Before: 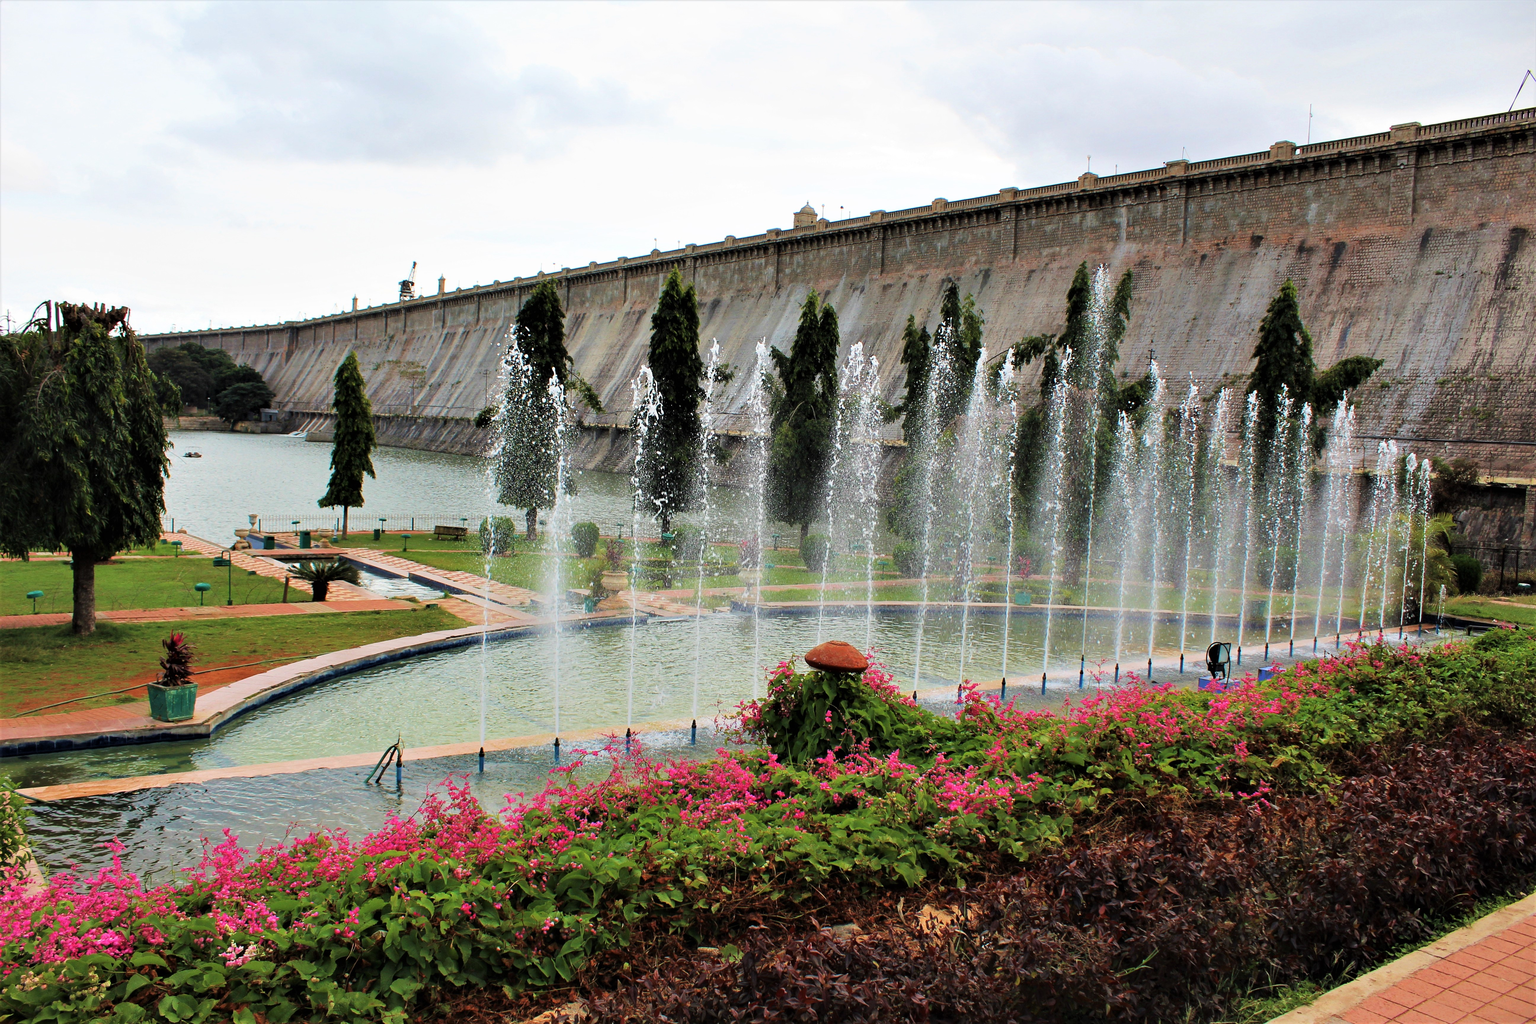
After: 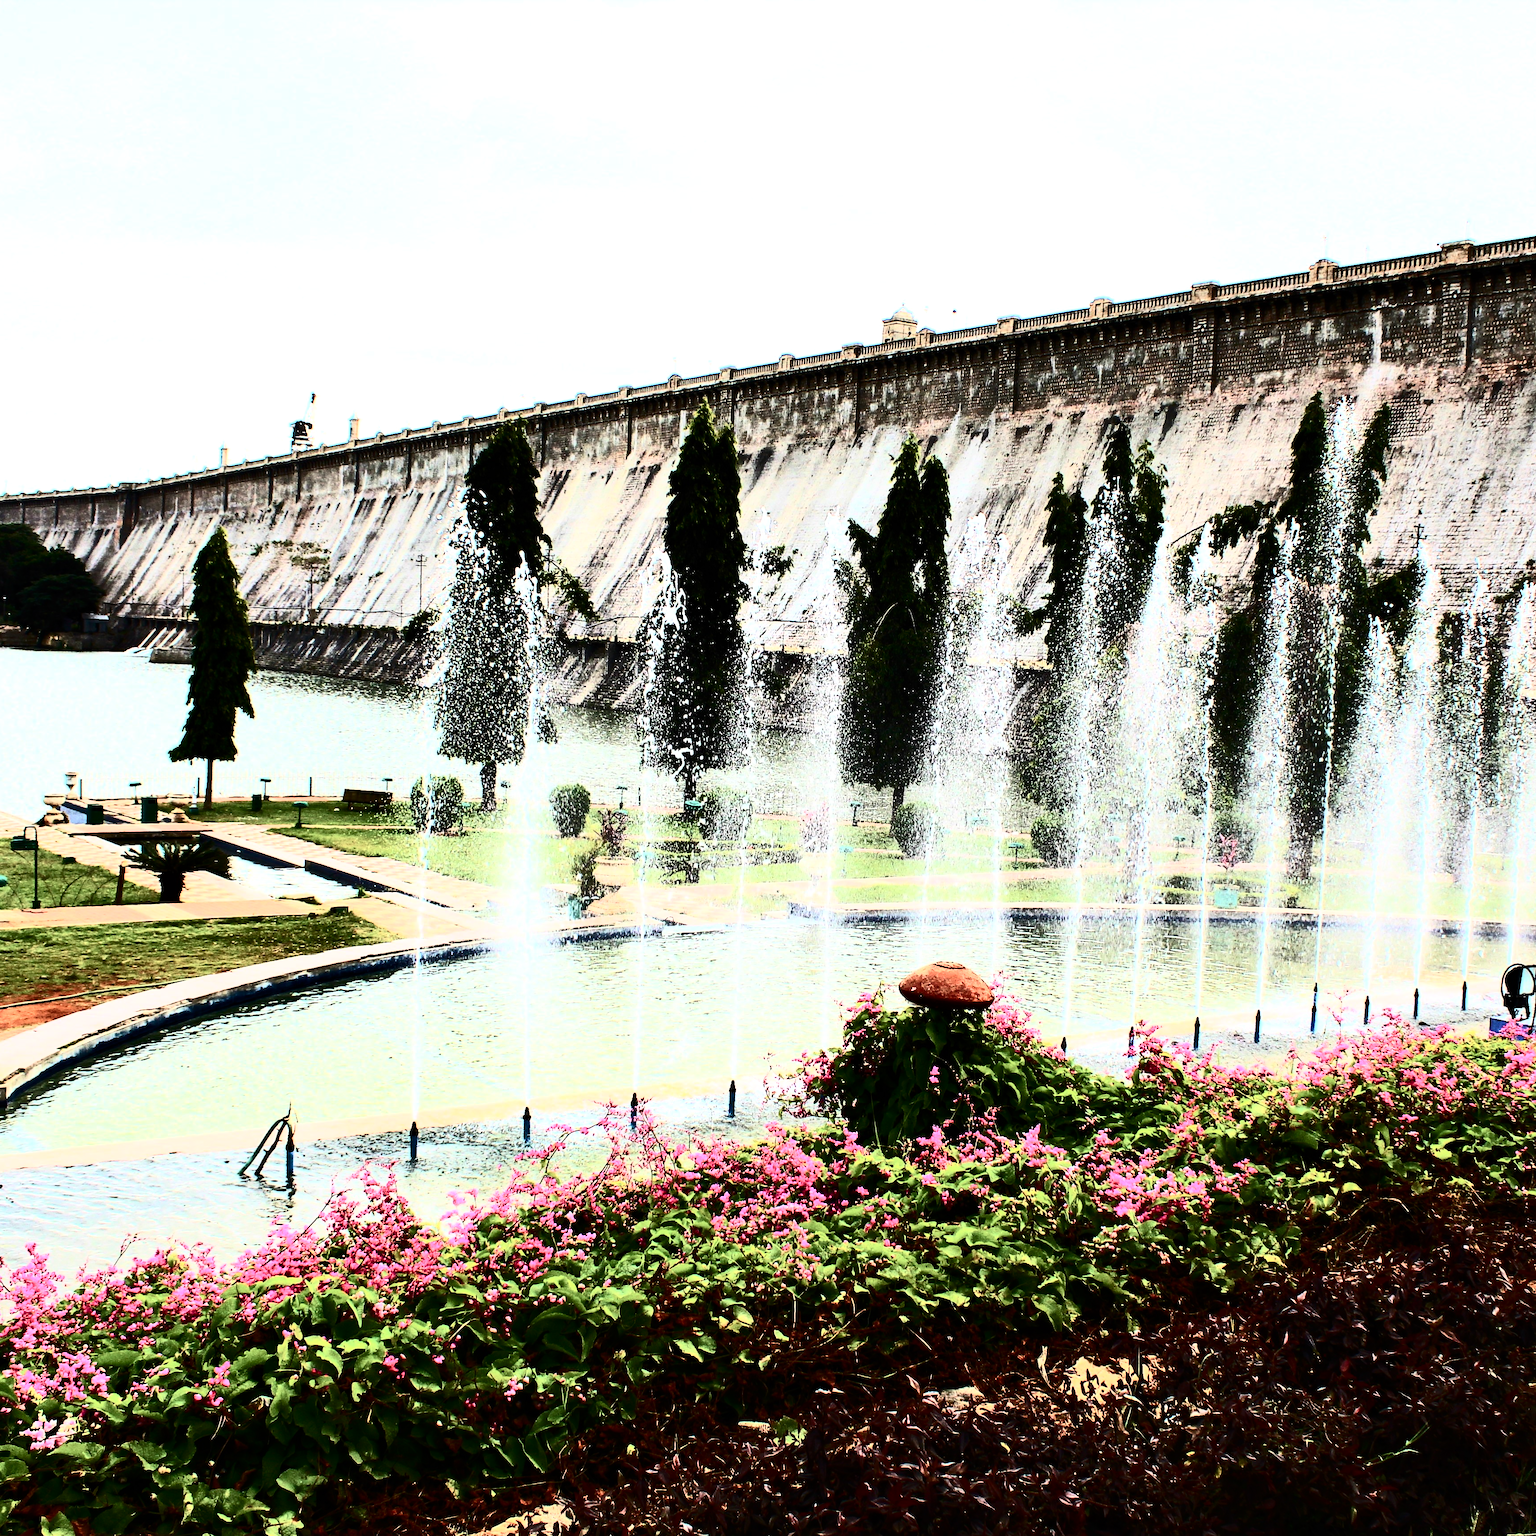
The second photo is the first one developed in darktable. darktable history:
tone equalizer: -8 EV -0.75 EV, -7 EV -0.7 EV, -6 EV -0.6 EV, -5 EV -0.4 EV, -3 EV 0.4 EV, -2 EV 0.6 EV, -1 EV 0.7 EV, +0 EV 0.75 EV, edges refinement/feathering 500, mask exposure compensation -1.57 EV, preserve details no
contrast brightness saturation: contrast 0.93, brightness 0.2
crop and rotate: left 13.409%, right 19.924%
